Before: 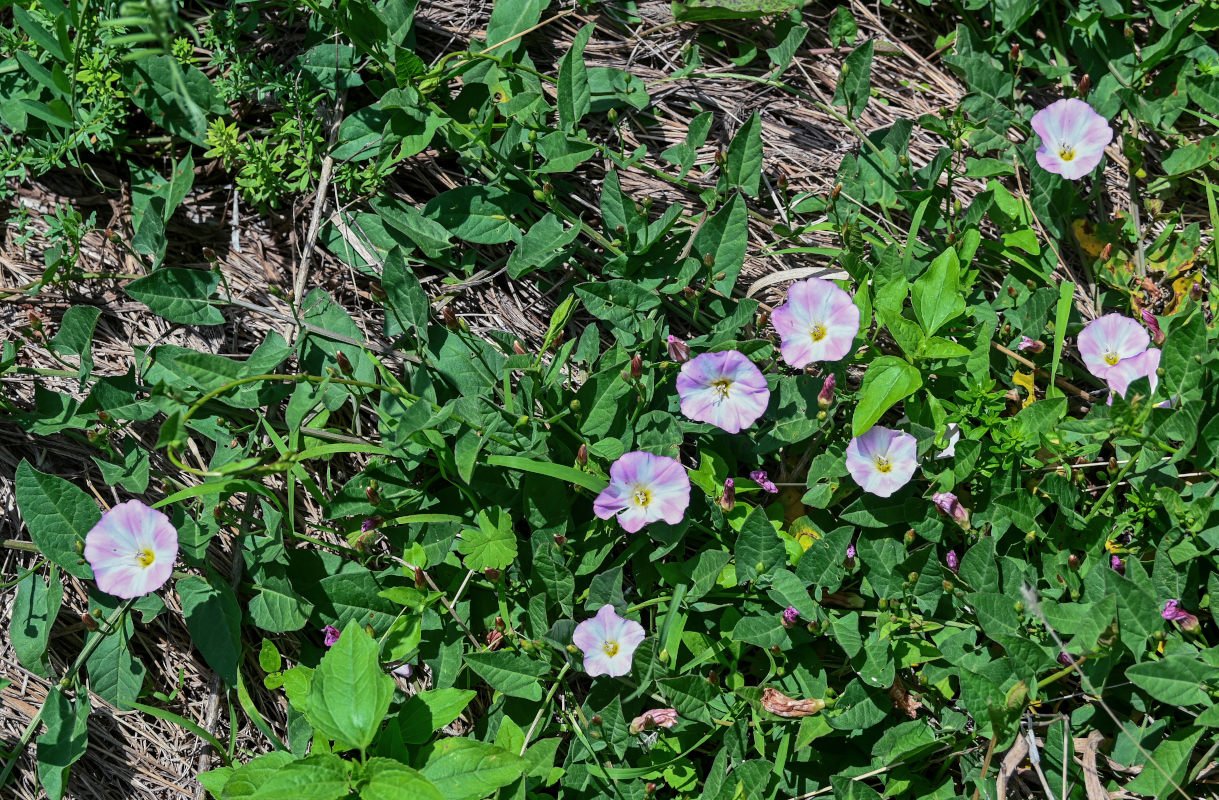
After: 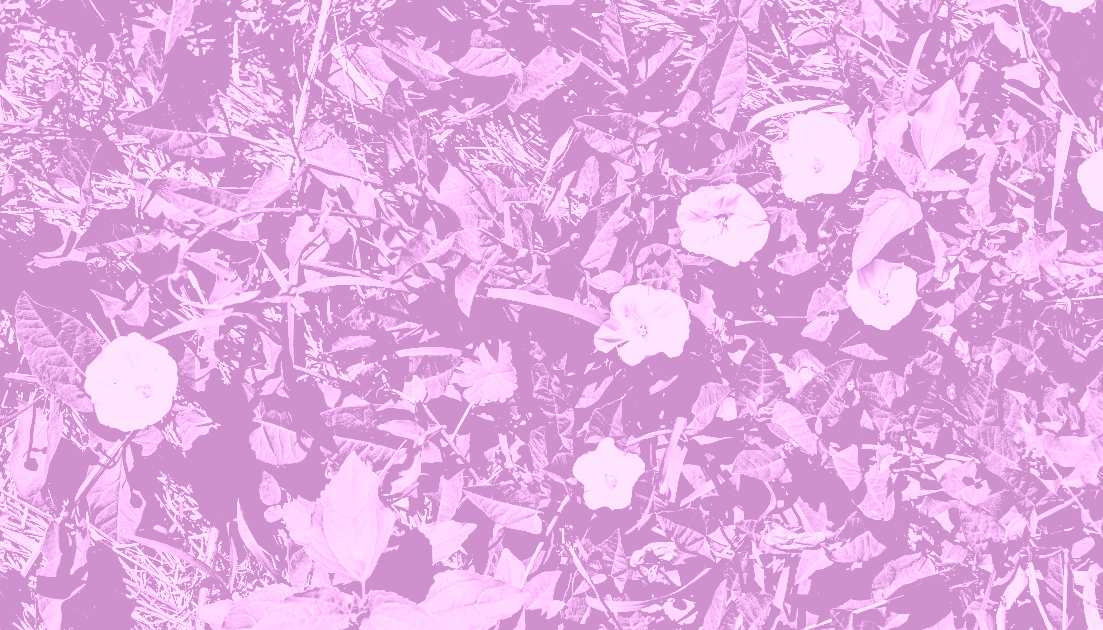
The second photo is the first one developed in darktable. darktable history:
crop: top 20.916%, right 9.437%, bottom 0.316%
exposure: black level correction 0.025, exposure 0.182 EV, compensate highlight preservation false
color correction: saturation 0.85
haze removal: strength 0.25, distance 0.25, compatibility mode true, adaptive false
colorize: hue 331.2°, saturation 69%, source mix 30.28%, lightness 69.02%, version 1
levels: levels [0, 0.498, 0.996]
white balance: emerald 1
filmic rgb: black relative exposure -1 EV, white relative exposure 2.05 EV, hardness 1.52, contrast 2.25, enable highlight reconstruction true
